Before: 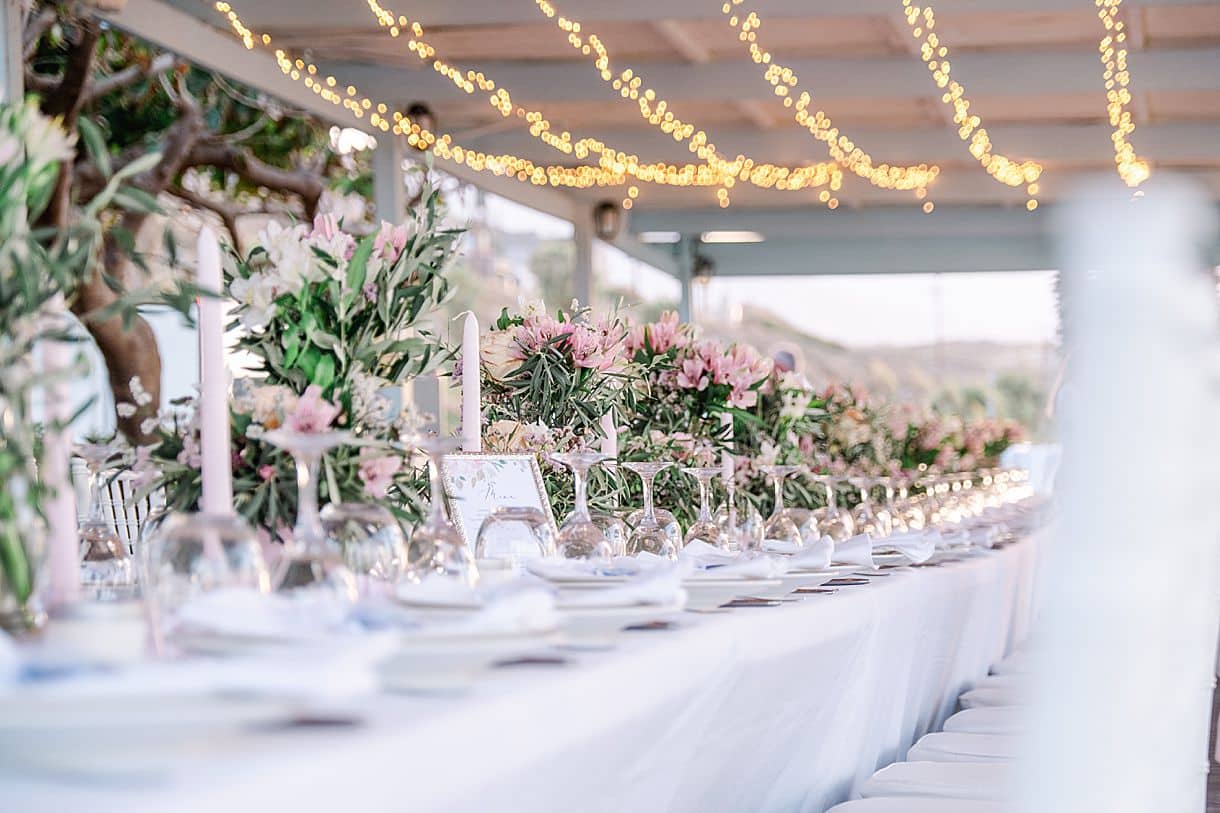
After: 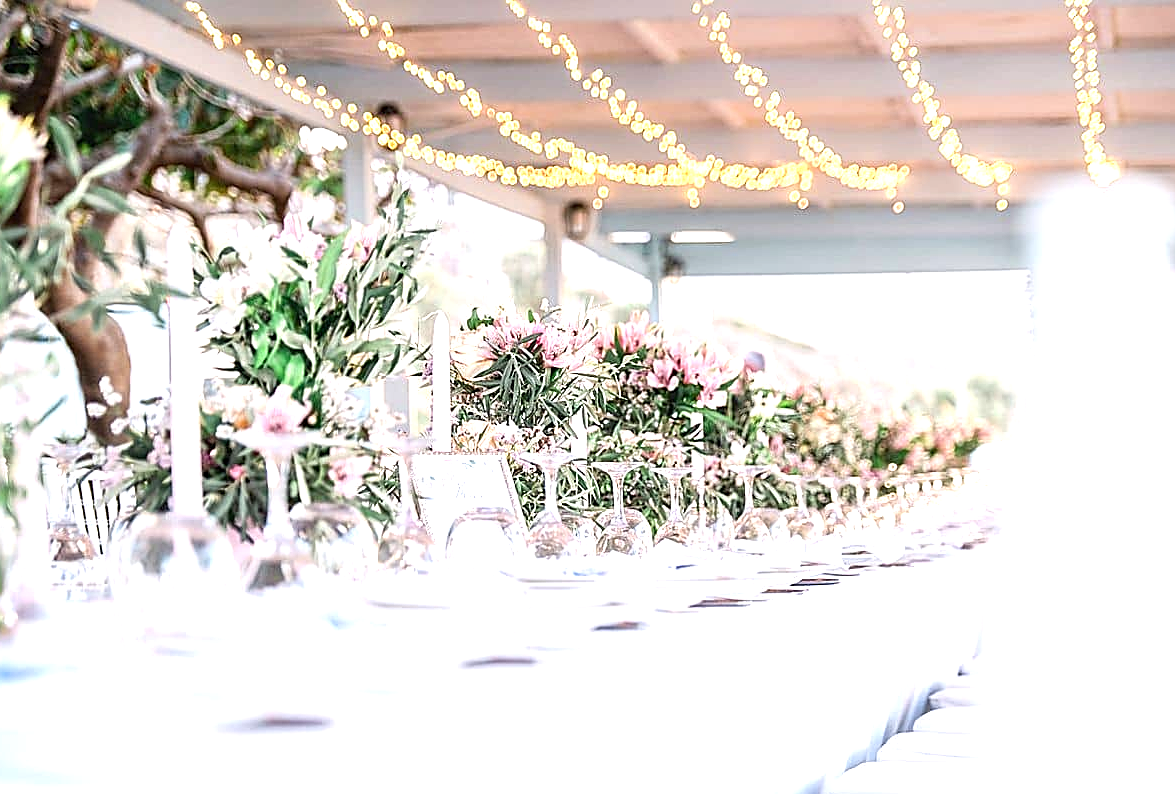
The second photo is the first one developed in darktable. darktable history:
crop and rotate: left 2.536%, right 1.107%, bottom 2.246%
exposure: exposure 0.95 EV, compensate highlight preservation false
sharpen: on, module defaults
